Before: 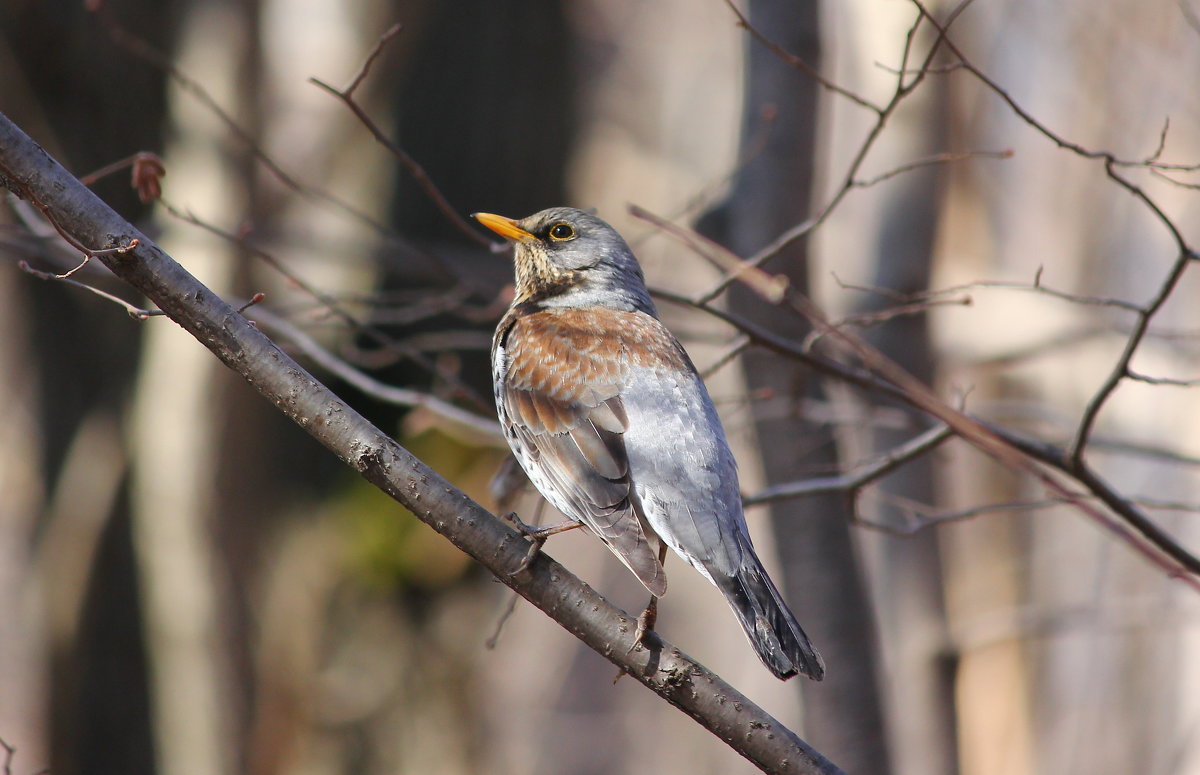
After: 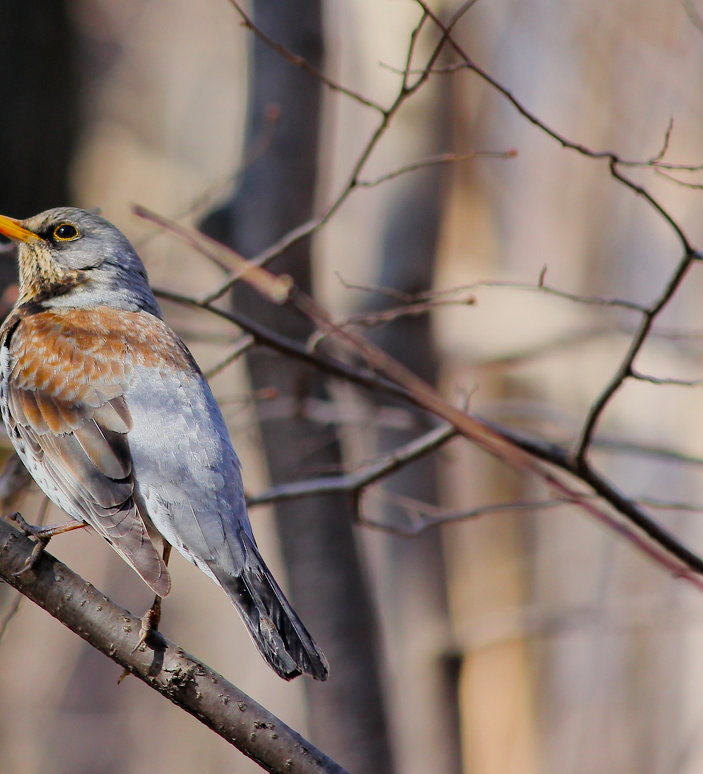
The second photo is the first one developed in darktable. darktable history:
crop: left 41.402%
filmic rgb: black relative exposure -7.75 EV, white relative exposure 4.4 EV, threshold 3 EV, hardness 3.76, latitude 38.11%, contrast 0.966, highlights saturation mix 10%, shadows ↔ highlights balance 4.59%, color science v4 (2020), enable highlight reconstruction true
haze removal: strength 0.1, compatibility mode true, adaptive false
